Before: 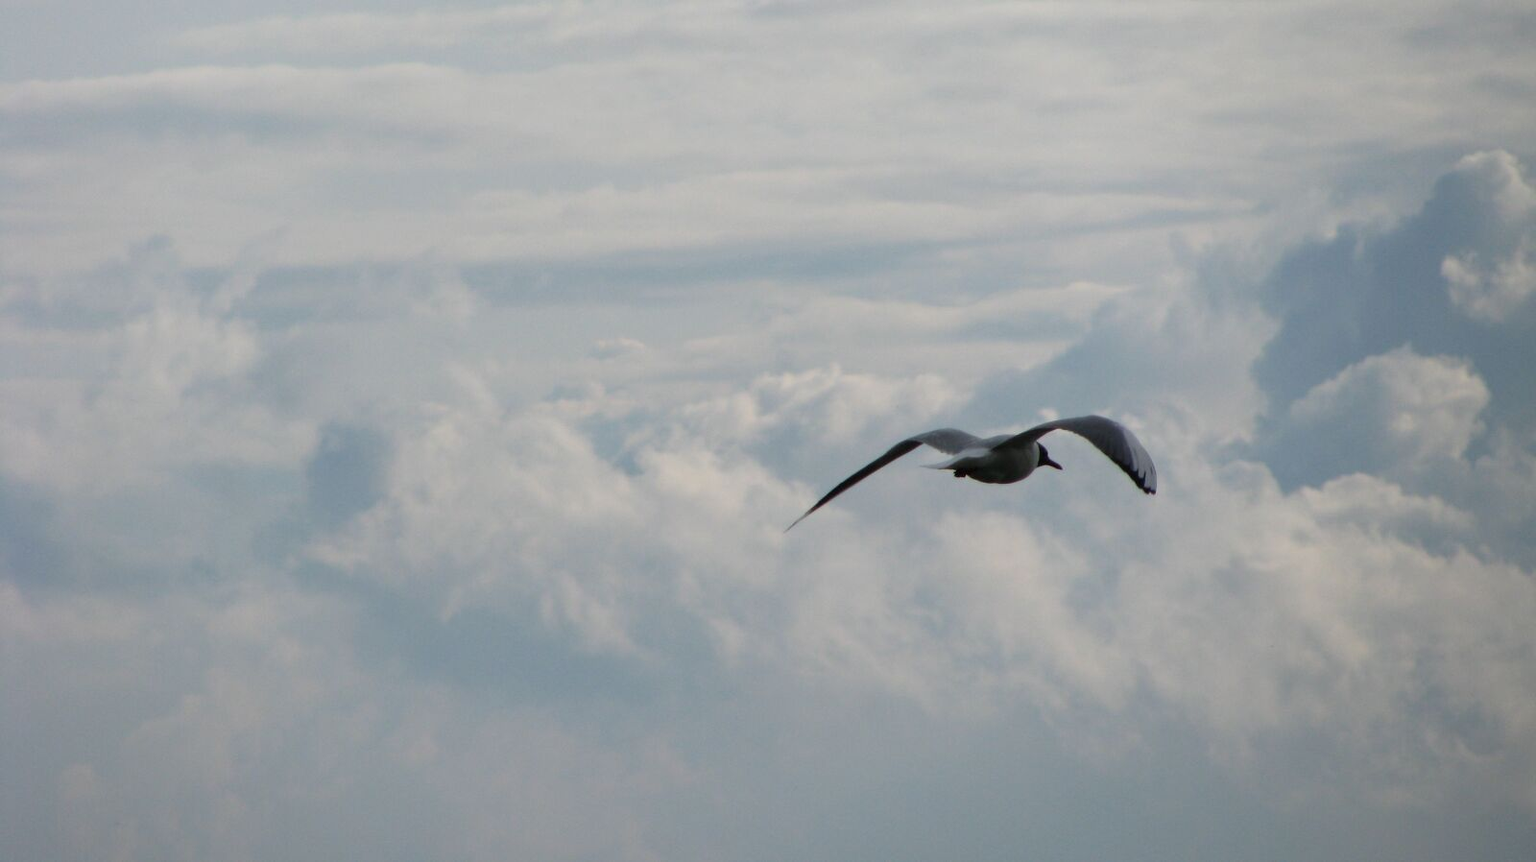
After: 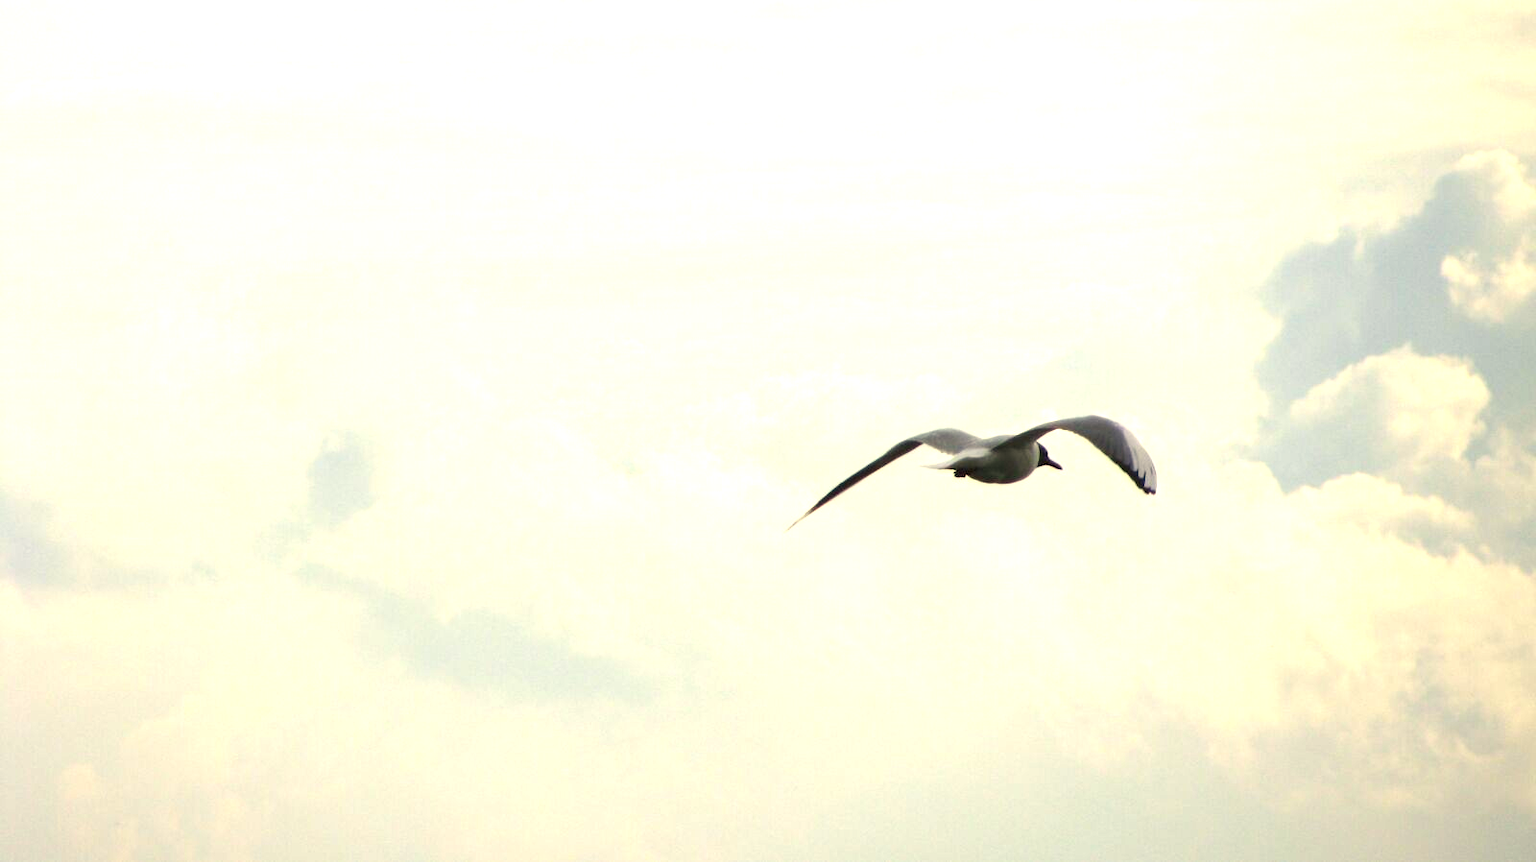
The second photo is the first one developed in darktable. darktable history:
color correction: highlights a* 2.31, highlights b* 22.54
exposure: black level correction 0, exposure 1.698 EV, compensate exposure bias true, compensate highlight preservation false
